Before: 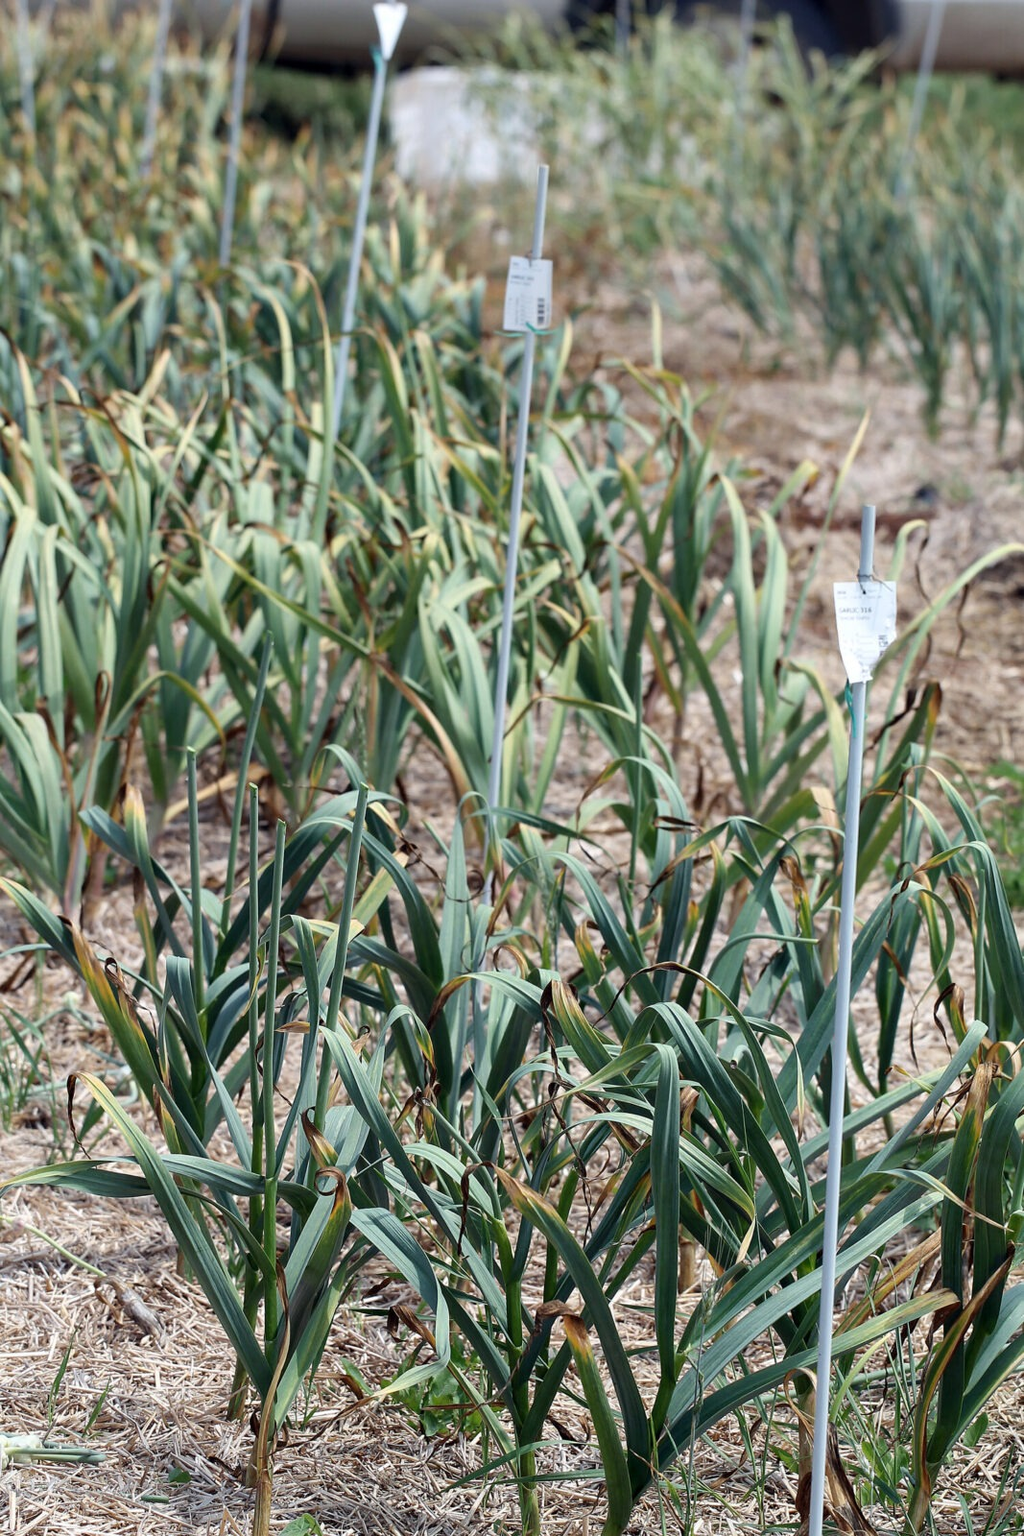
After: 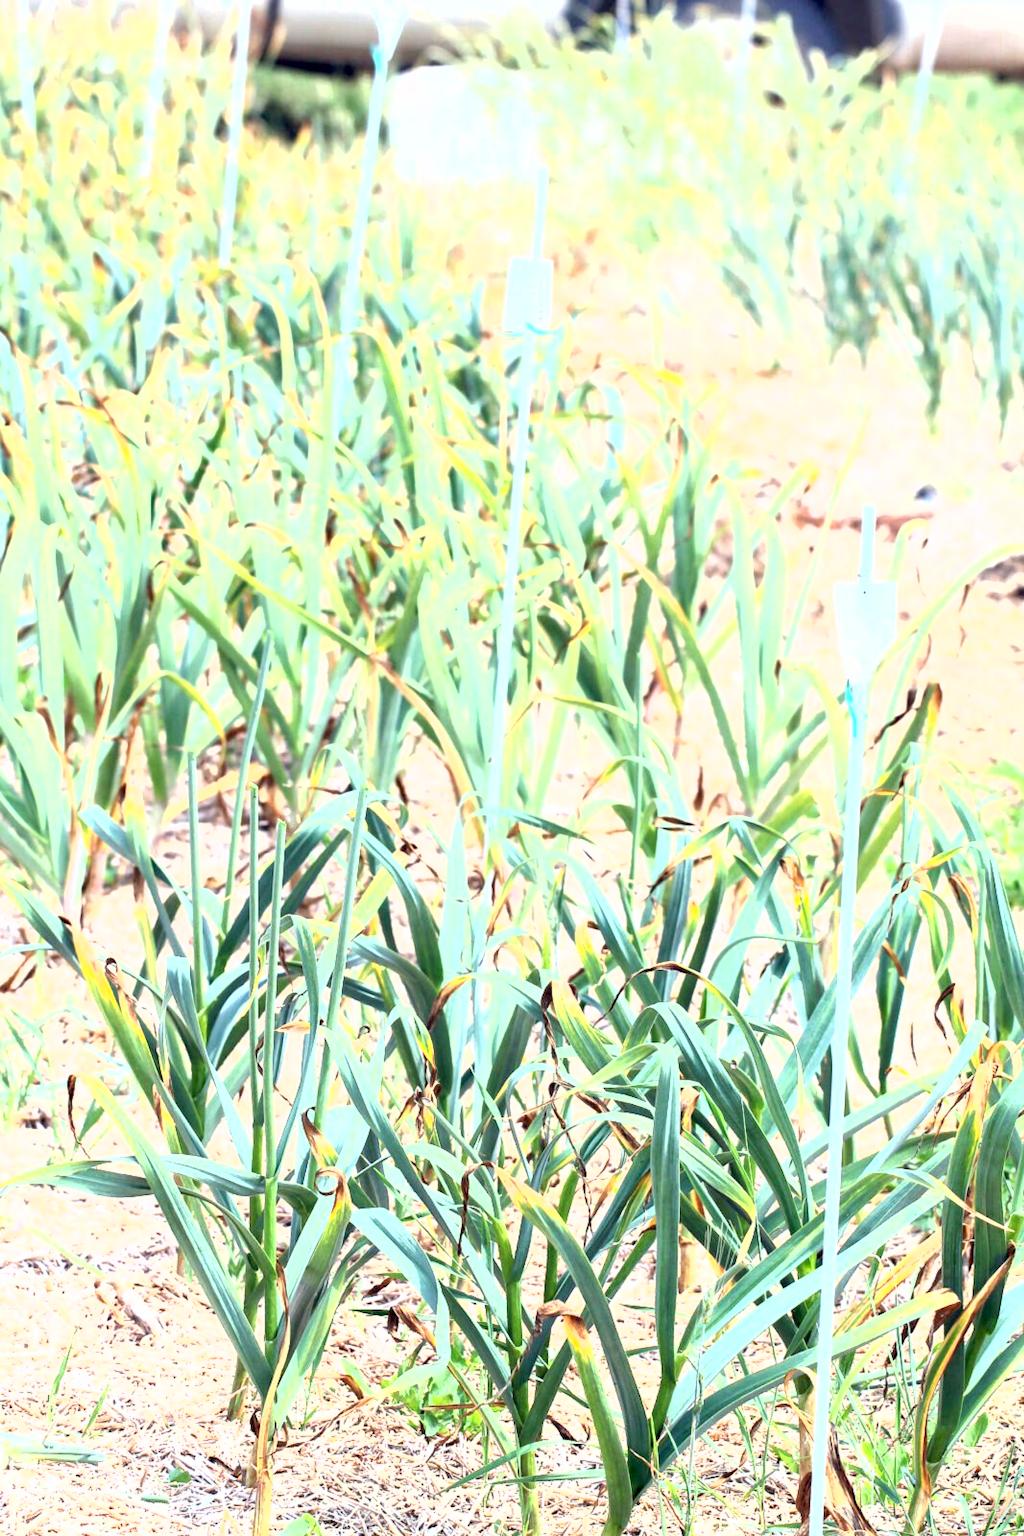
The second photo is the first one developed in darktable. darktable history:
lowpass: radius 0.5, unbound 0
exposure: black level correction 0.001, exposure 2.607 EV, compensate exposure bias true, compensate highlight preservation false
